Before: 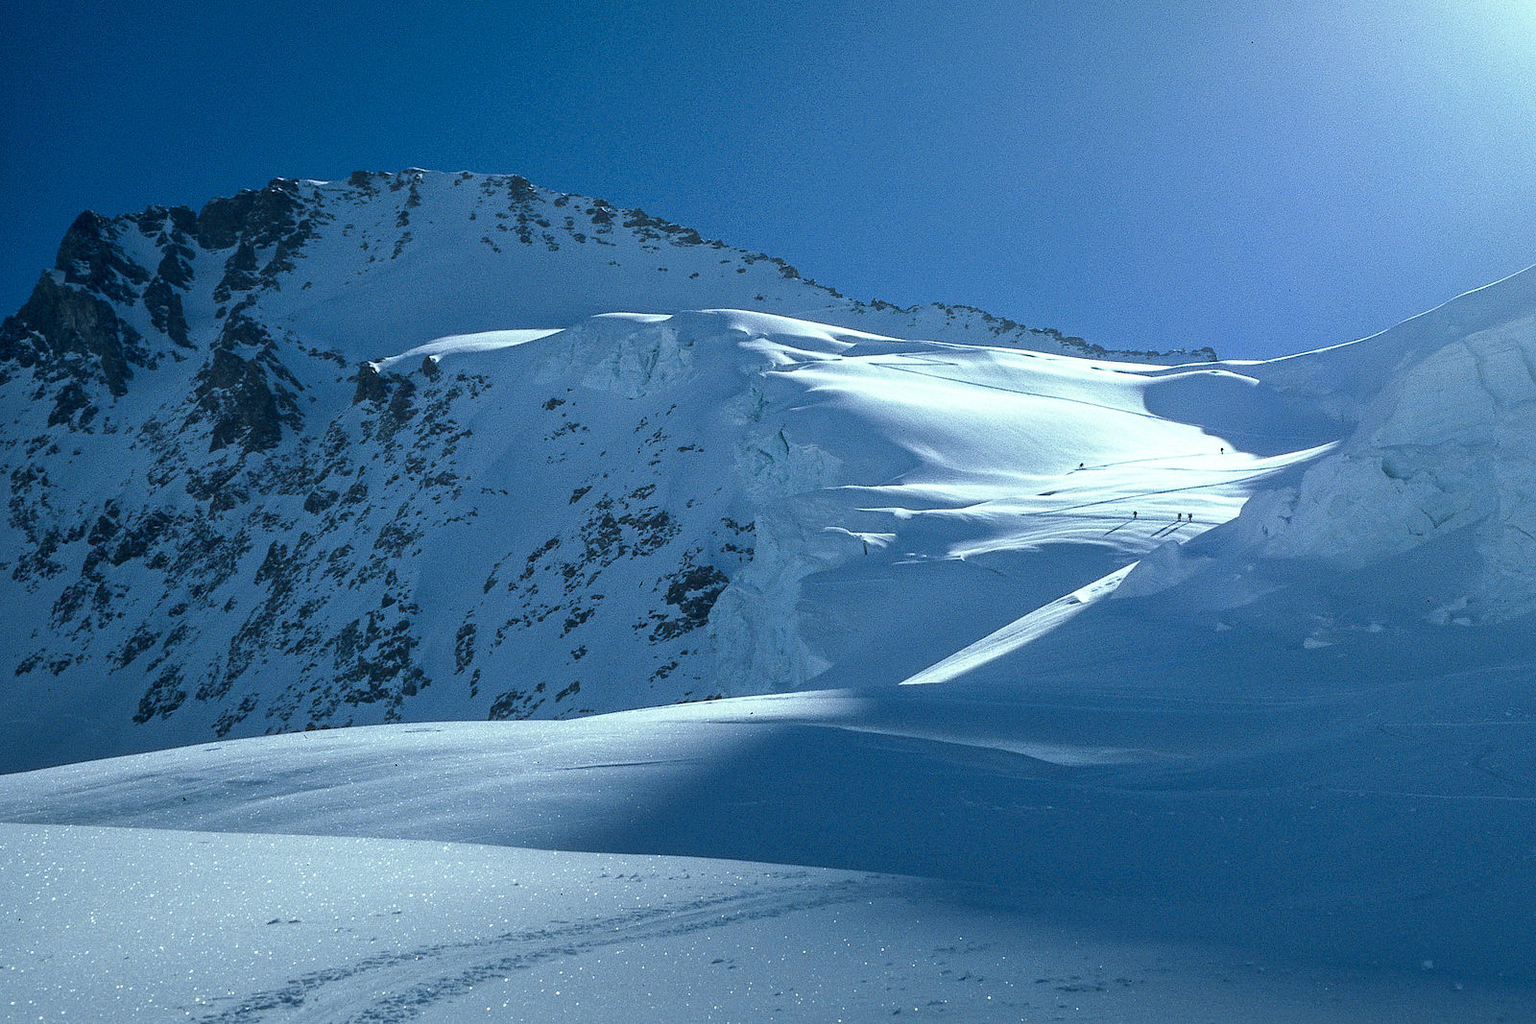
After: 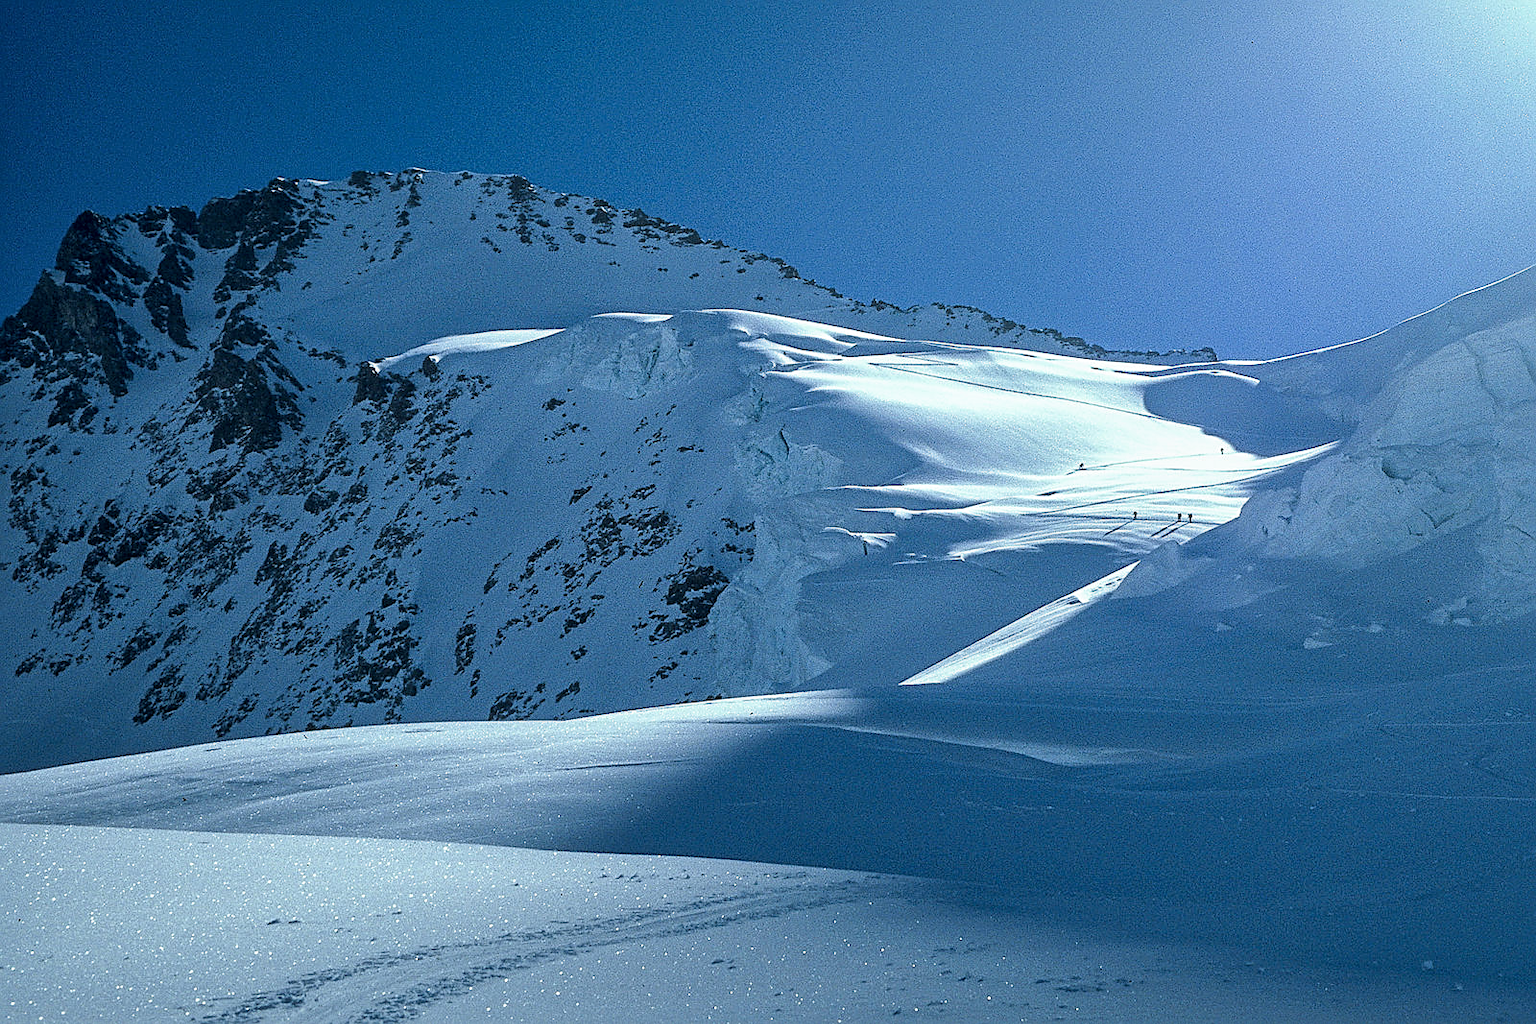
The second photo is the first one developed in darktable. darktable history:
local contrast: mode bilateral grid, contrast 20, coarseness 50, detail 120%, midtone range 0.2
filmic rgb: middle gray luminance 18.42%, black relative exposure -11.45 EV, white relative exposure 2.55 EV, threshold 6 EV, target black luminance 0%, hardness 8.41, latitude 99%, contrast 1.084, shadows ↔ highlights balance 0.505%, add noise in highlights 0, preserve chrominance max RGB, color science v3 (2019), use custom middle-gray values true, iterations of high-quality reconstruction 0, contrast in highlights soft, enable highlight reconstruction true
sharpen: on, module defaults
